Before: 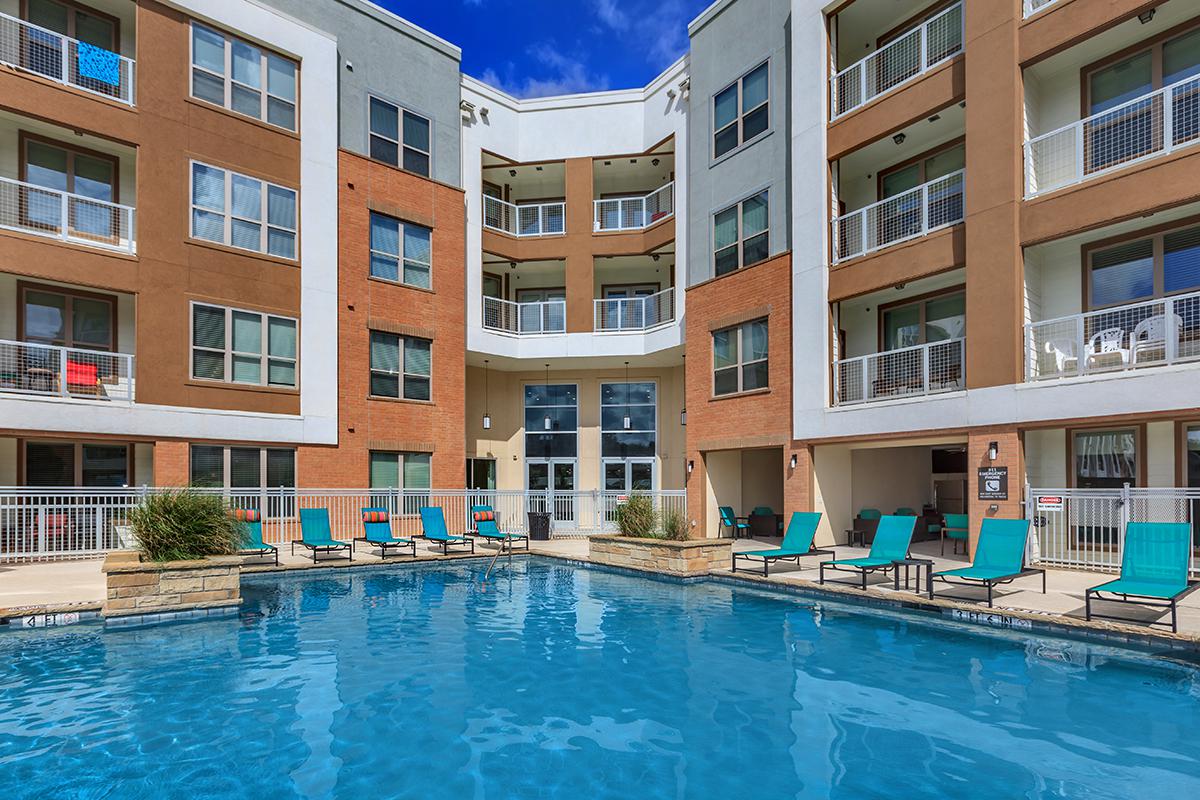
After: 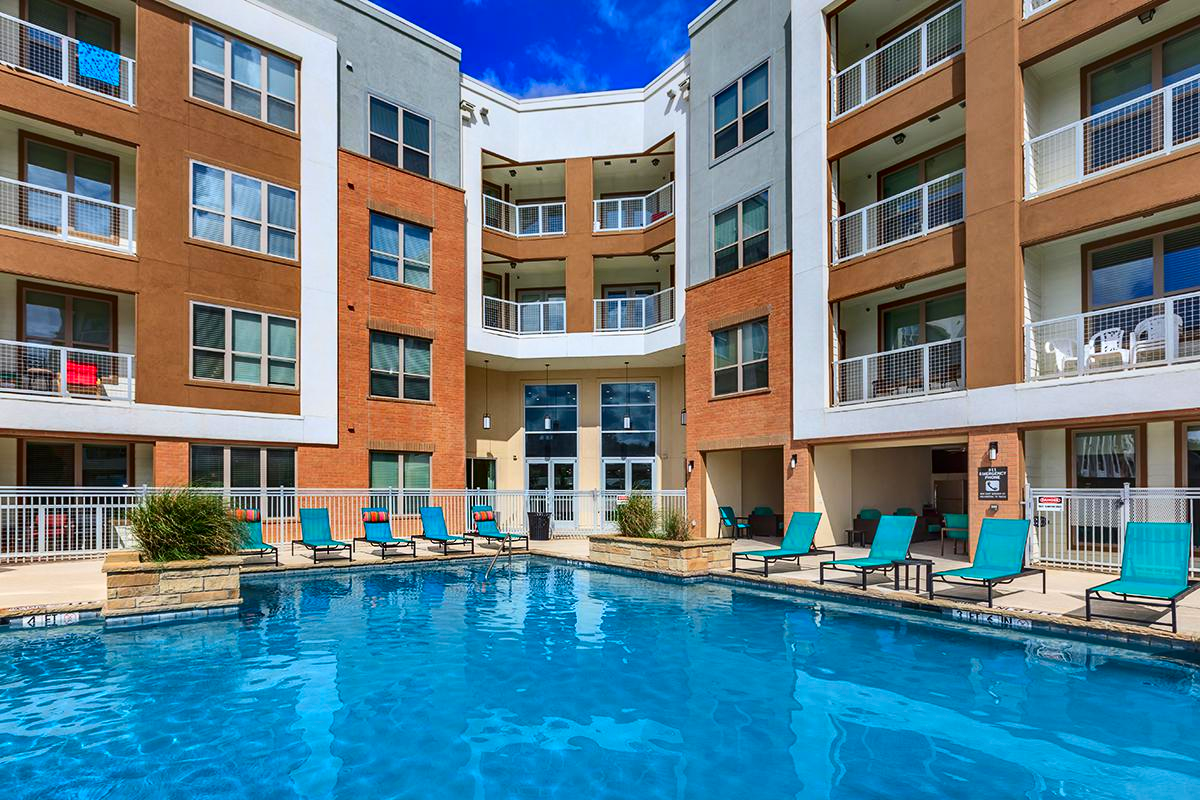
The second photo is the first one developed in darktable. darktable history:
tone equalizer: on, module defaults
contrast brightness saturation: contrast 0.18, saturation 0.3
